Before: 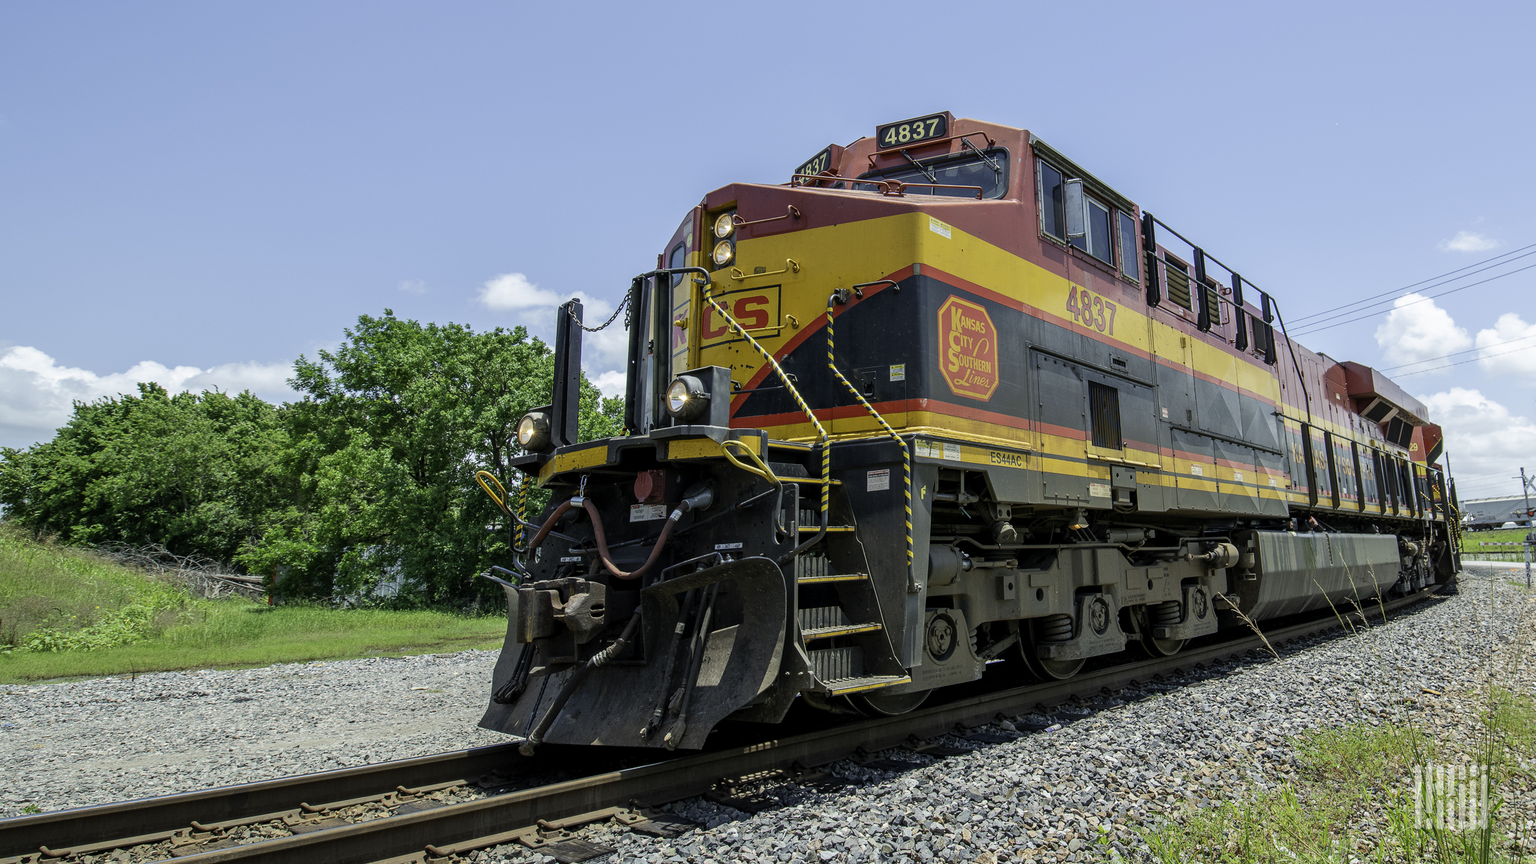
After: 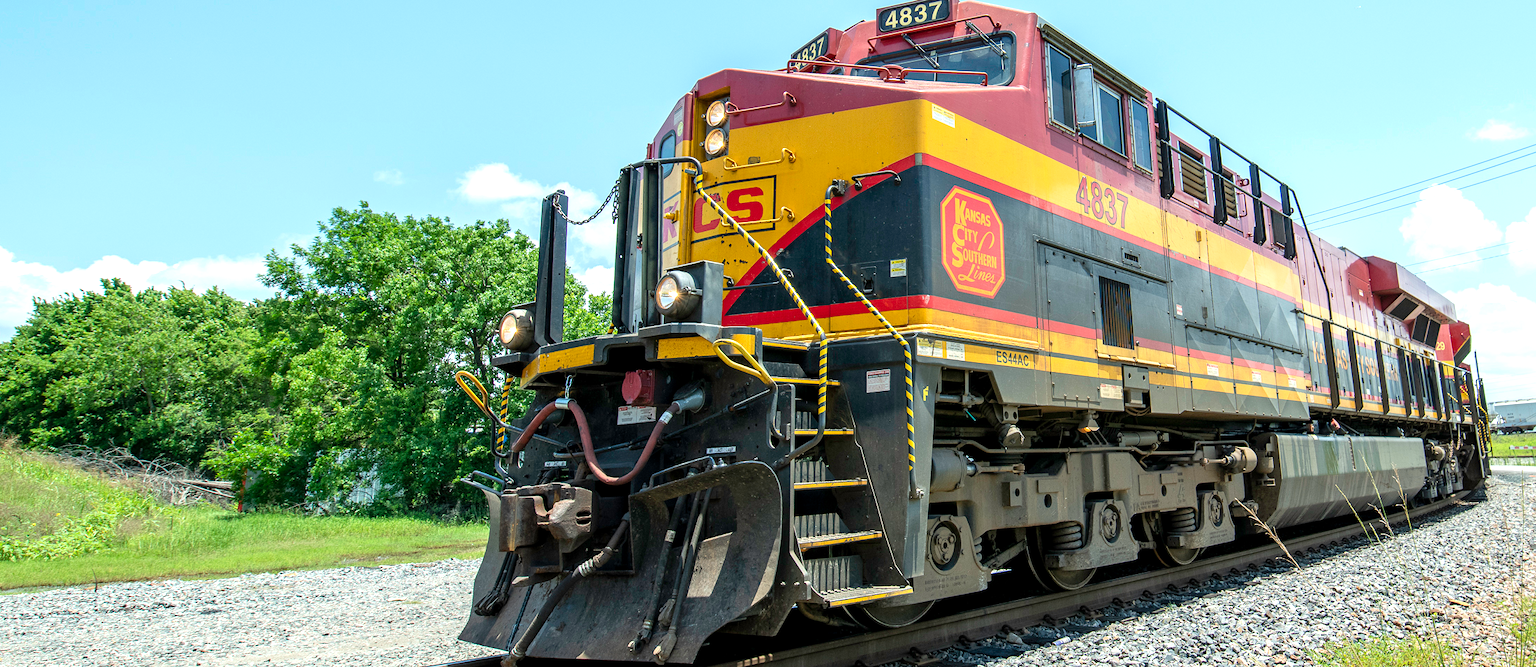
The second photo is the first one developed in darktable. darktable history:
exposure: exposure 0.639 EV, compensate highlight preservation false
crop and rotate: left 2.769%, top 13.678%, right 1.965%, bottom 12.77%
